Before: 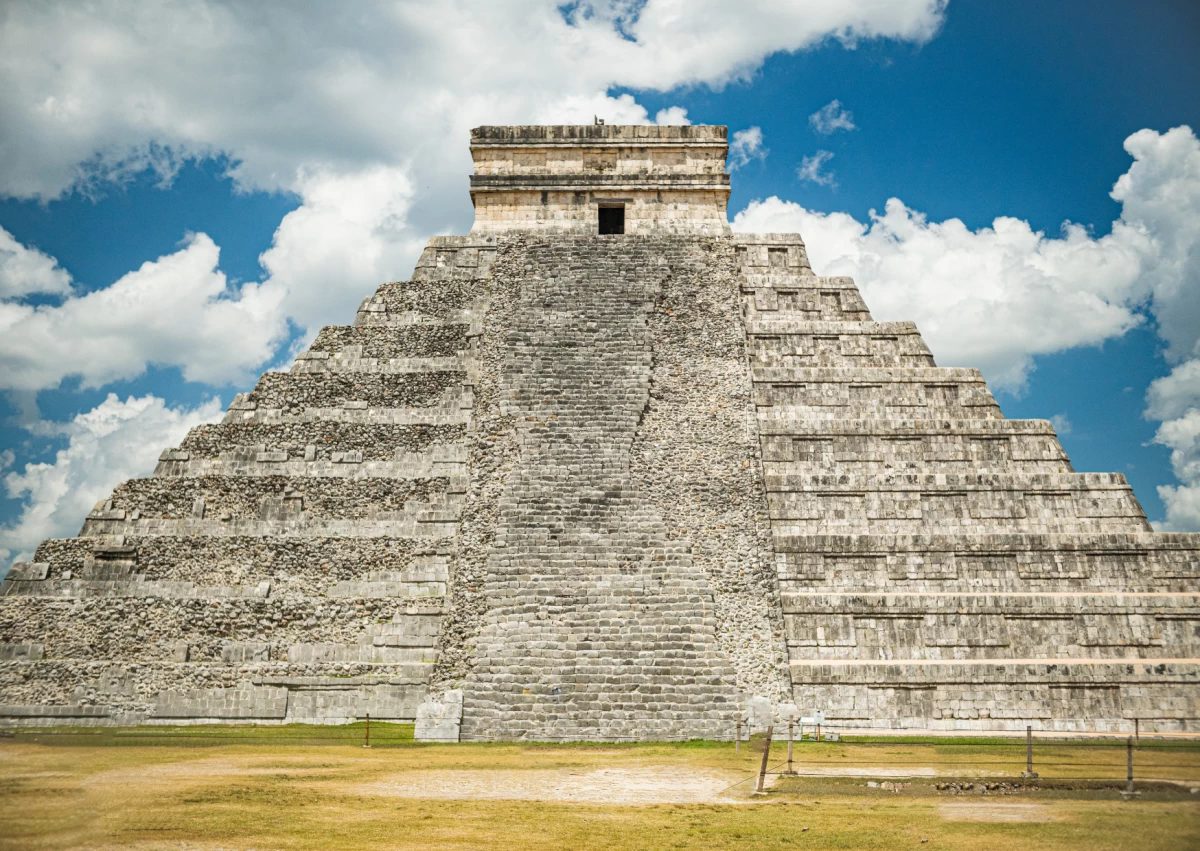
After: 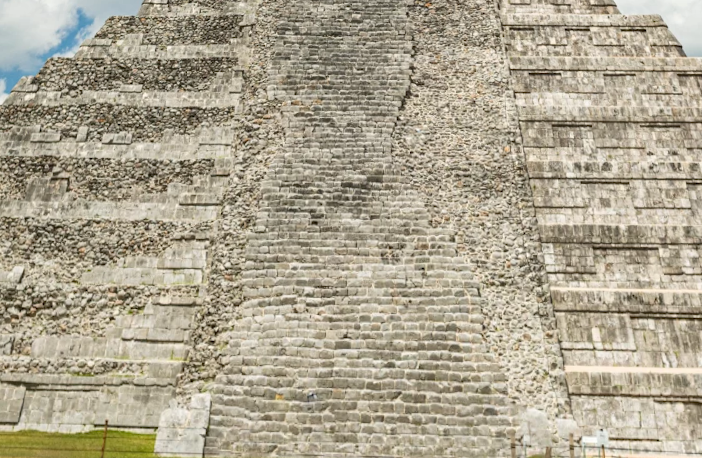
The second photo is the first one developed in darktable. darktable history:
crop: left 11.123%, top 27.61%, right 18.3%, bottom 17.034%
rotate and perspective: rotation 0.72°, lens shift (vertical) -0.352, lens shift (horizontal) -0.051, crop left 0.152, crop right 0.859, crop top 0.019, crop bottom 0.964
